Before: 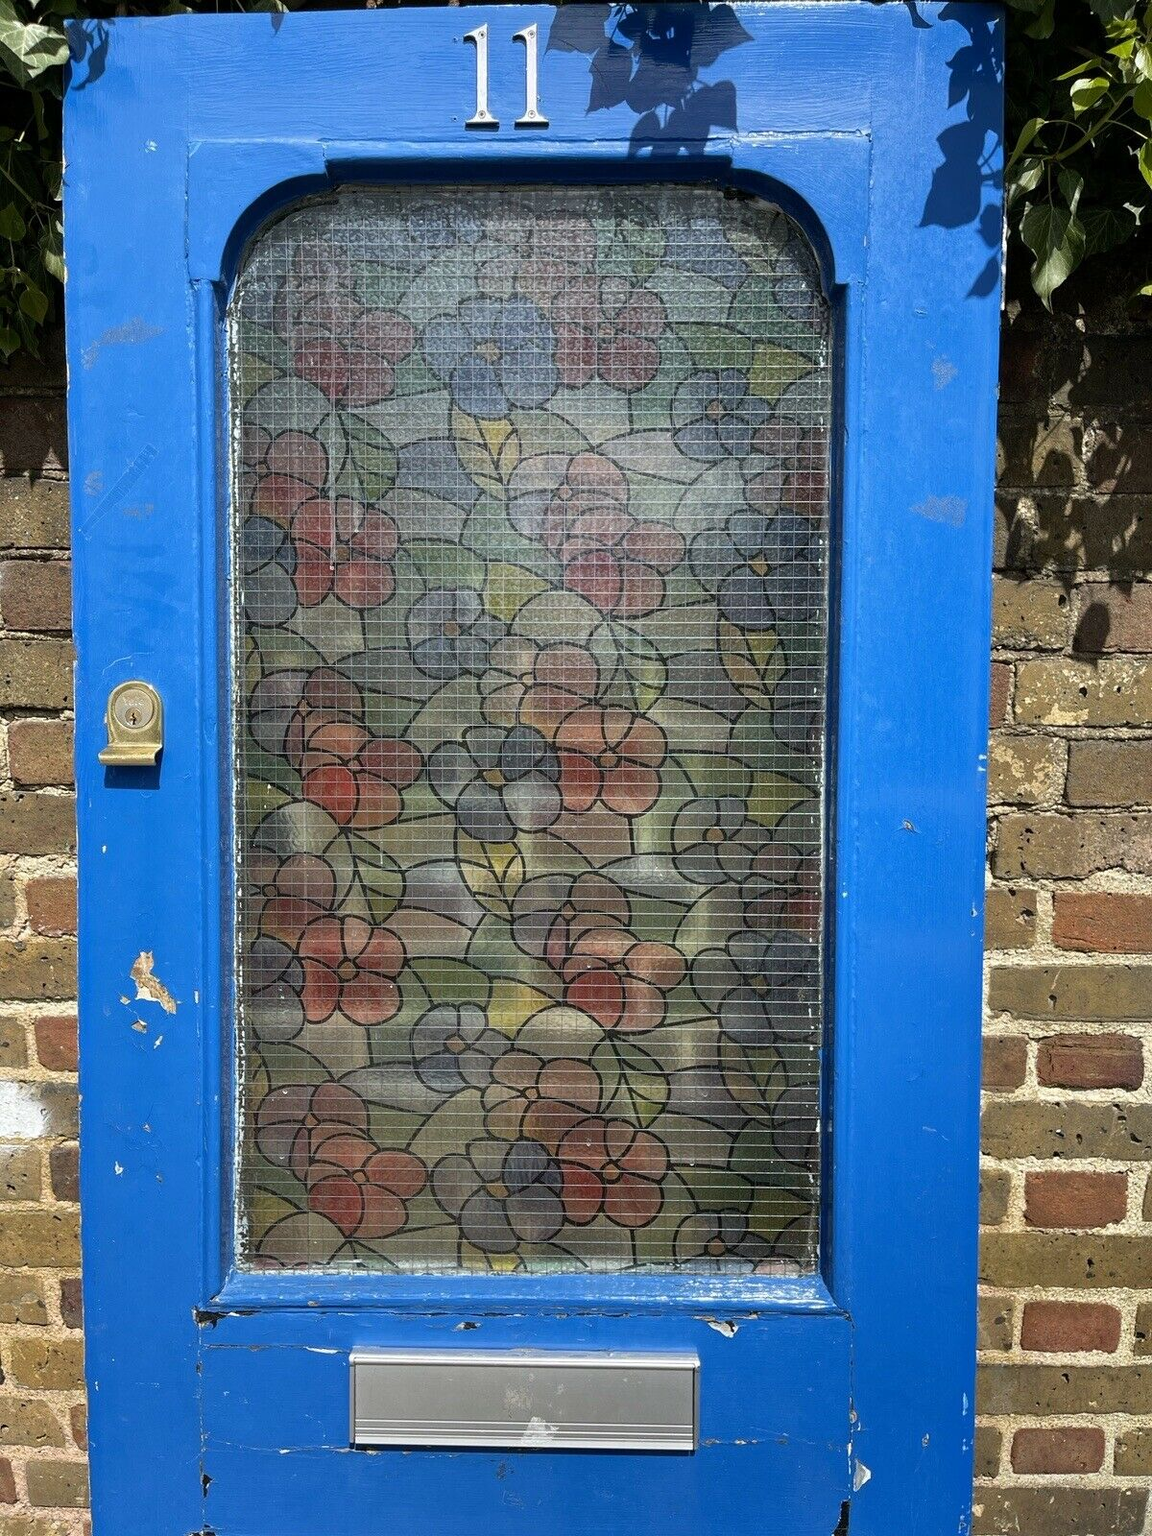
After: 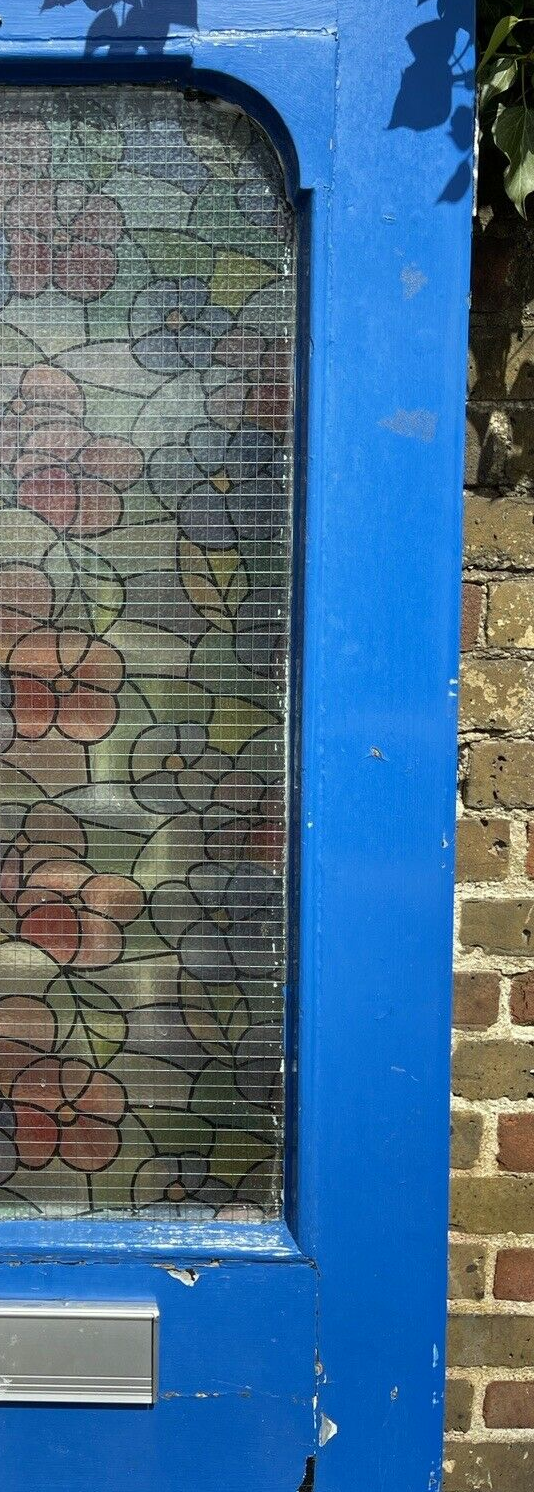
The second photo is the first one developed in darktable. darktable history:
color correction: highlights a* -2.47, highlights b* 2.31
crop: left 47.503%, top 6.715%, right 7.917%
